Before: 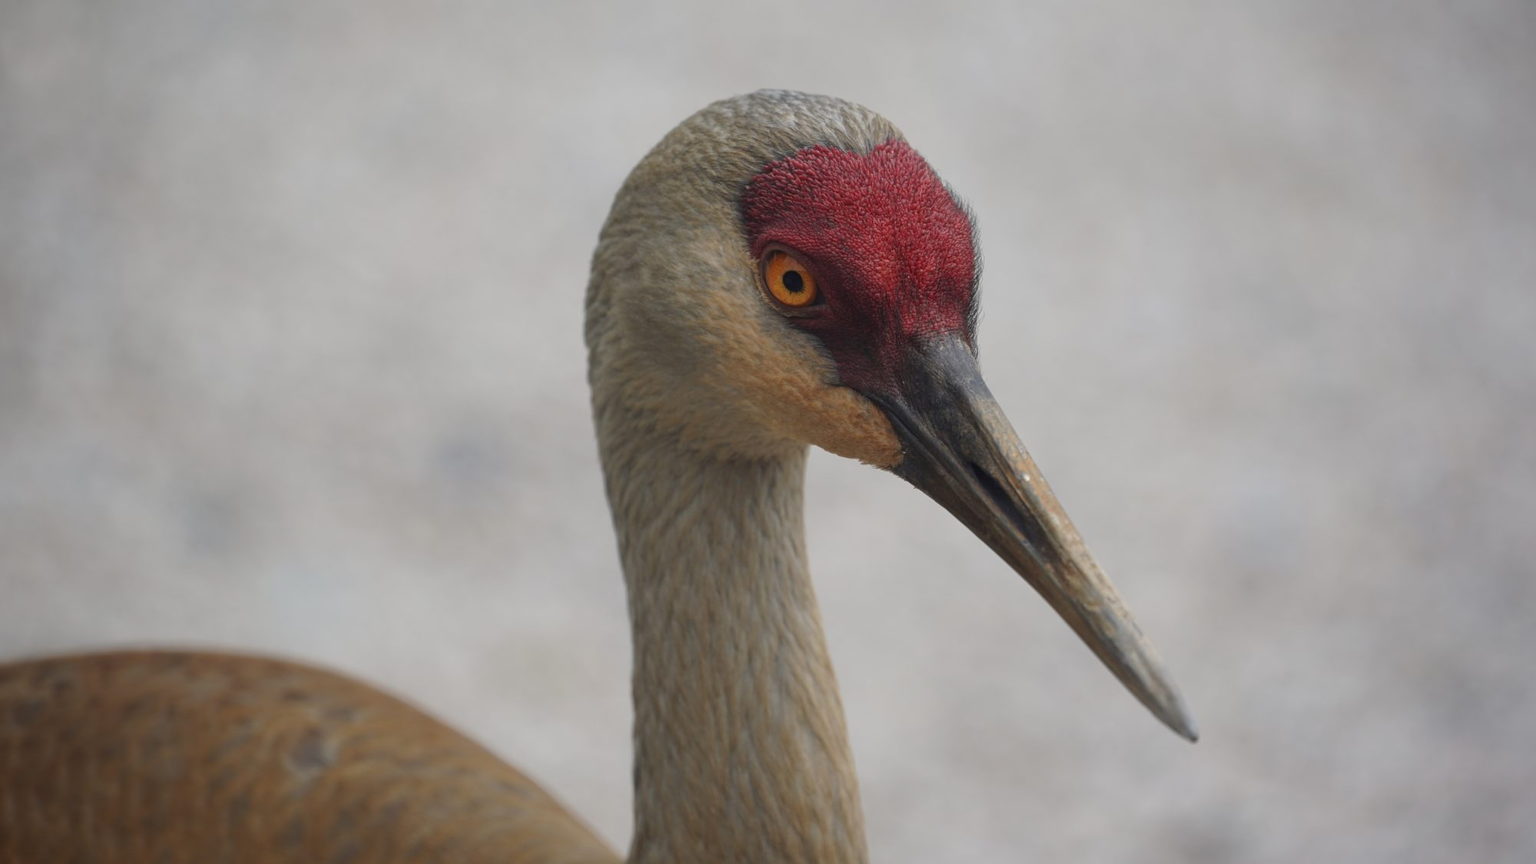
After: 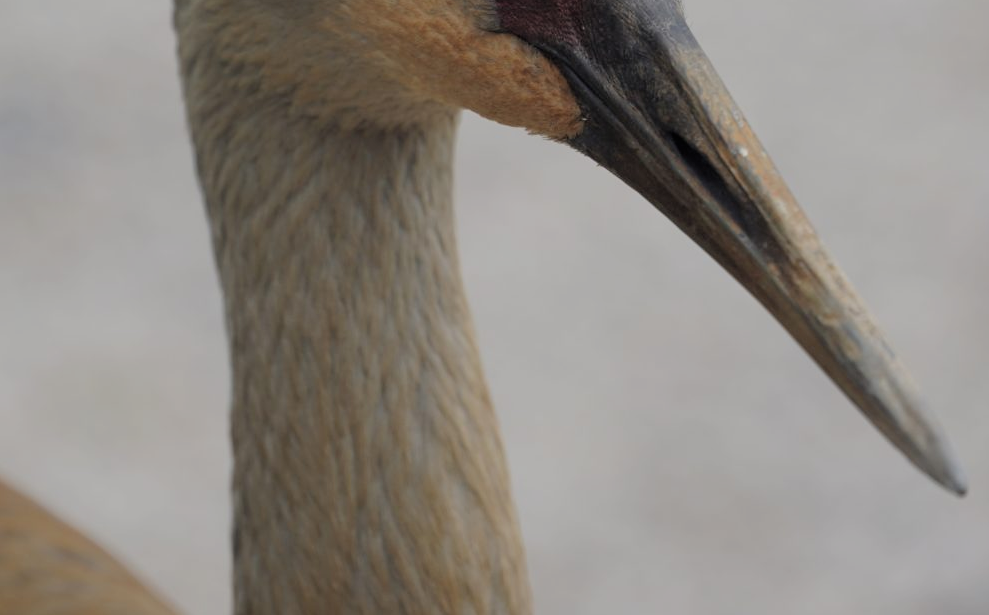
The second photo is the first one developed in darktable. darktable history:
crop: left 29.672%, top 41.786%, right 20.851%, bottom 3.487%
filmic rgb: middle gray luminance 18.42%, black relative exposure -9 EV, white relative exposure 3.75 EV, threshold 6 EV, target black luminance 0%, hardness 4.85, latitude 67.35%, contrast 0.955, highlights saturation mix 20%, shadows ↔ highlights balance 21.36%, add noise in highlights 0, preserve chrominance luminance Y, color science v3 (2019), use custom middle-gray values true, iterations of high-quality reconstruction 0, contrast in highlights soft, enable highlight reconstruction true
